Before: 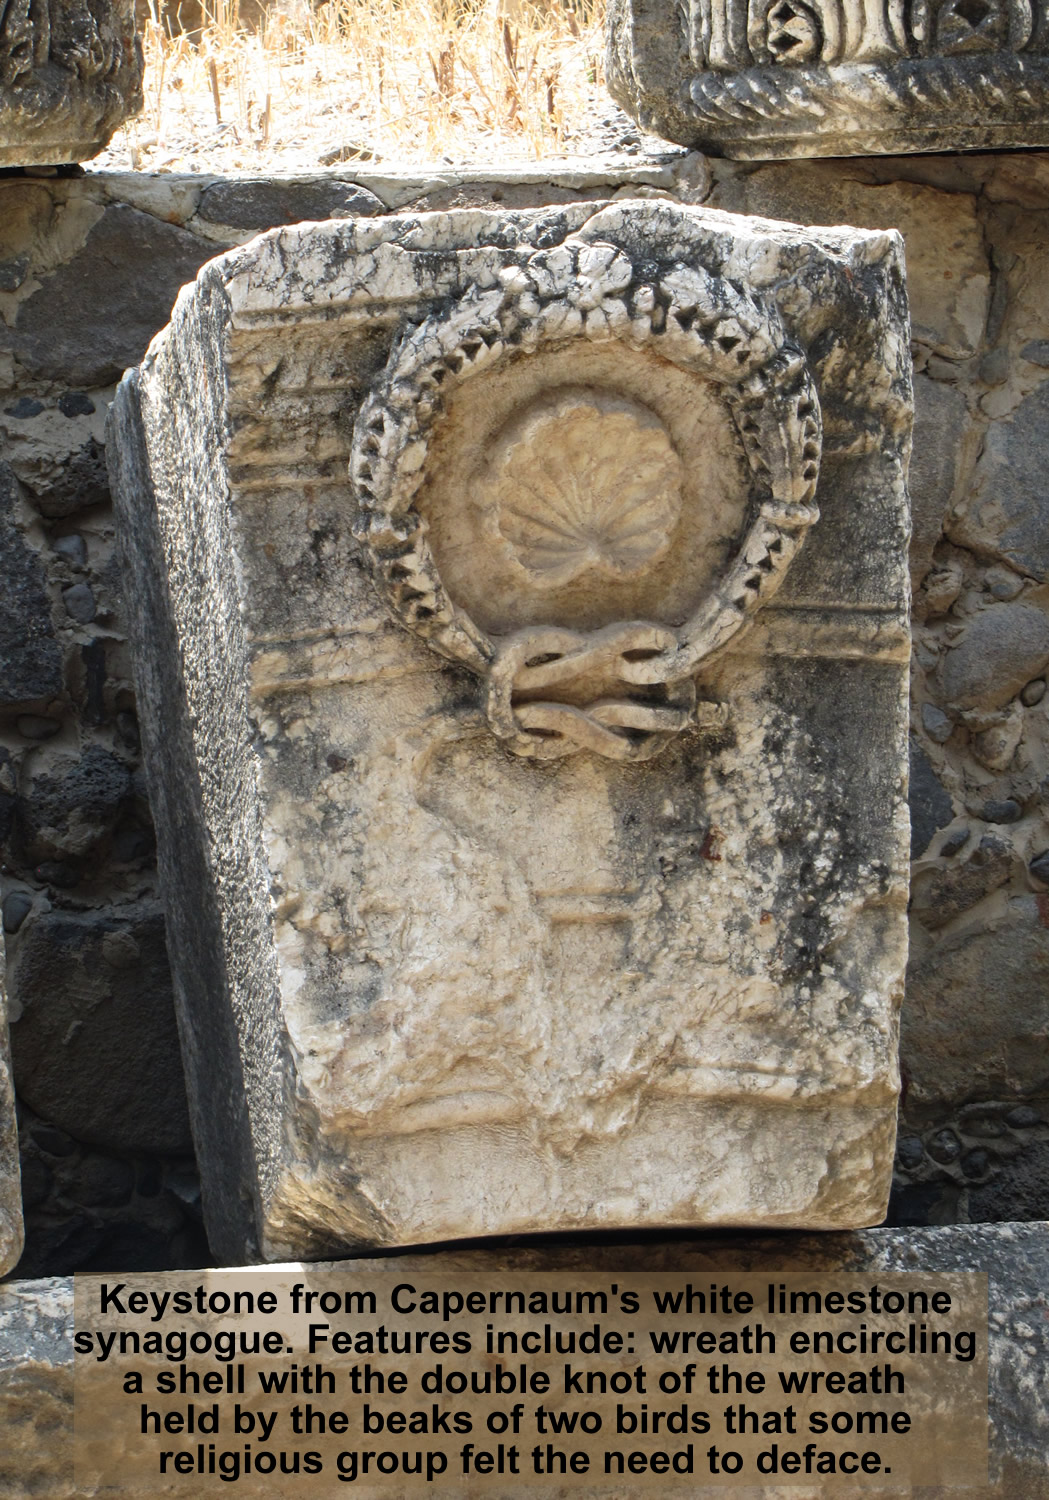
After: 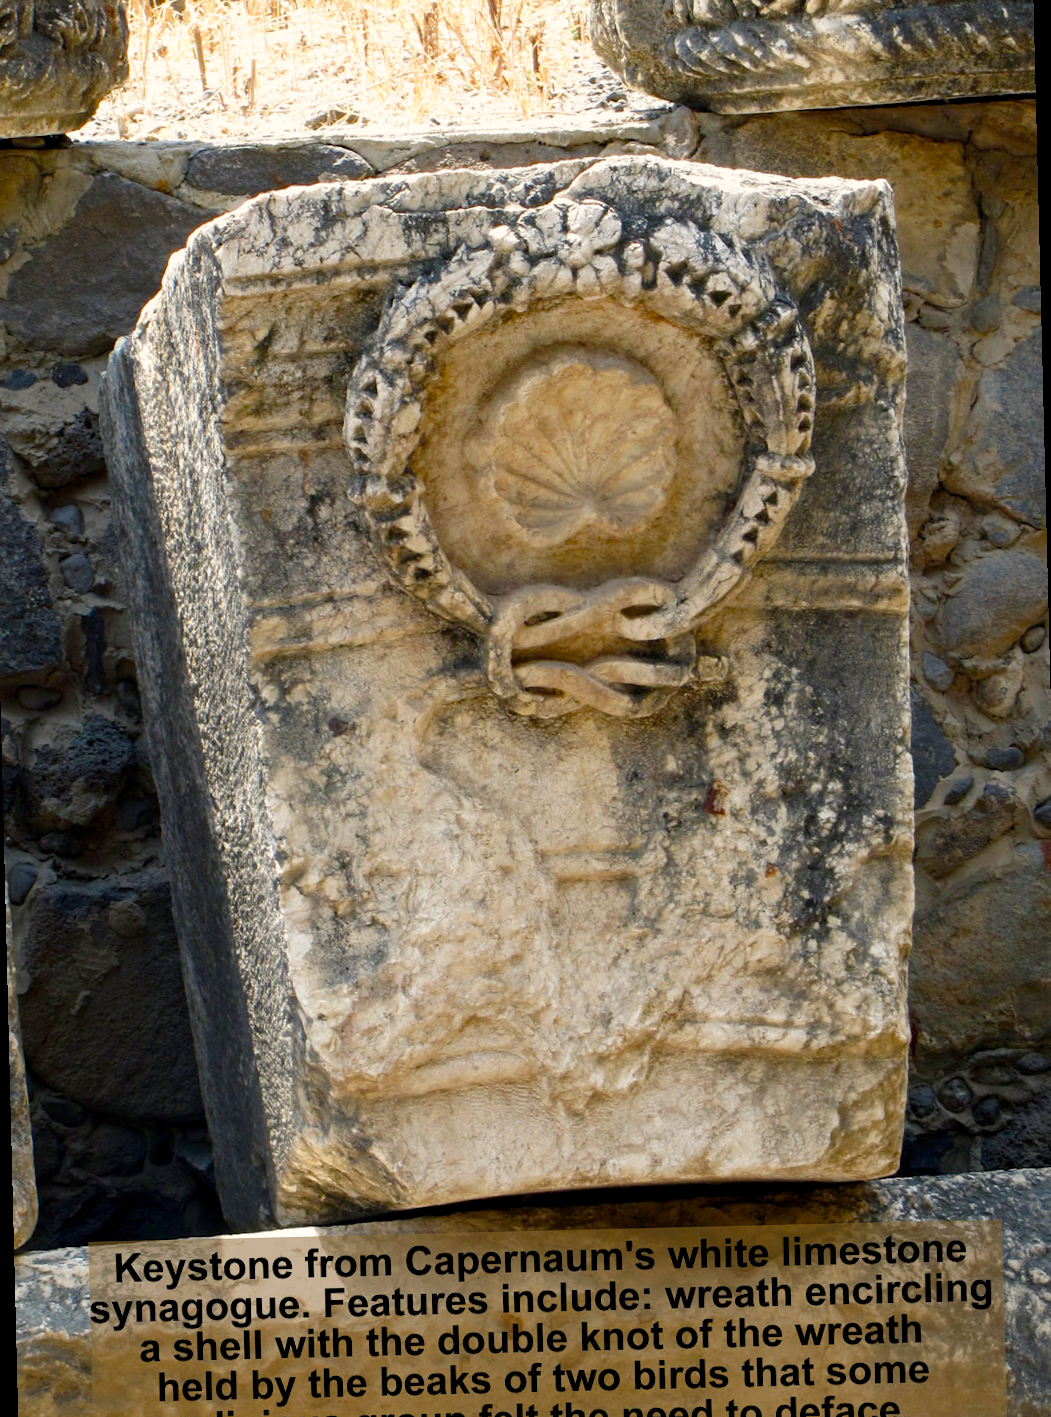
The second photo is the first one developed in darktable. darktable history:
rotate and perspective: rotation -1.42°, crop left 0.016, crop right 0.984, crop top 0.035, crop bottom 0.965
color balance rgb: shadows lift › chroma 1%, shadows lift › hue 240.84°, highlights gain › chroma 2%, highlights gain › hue 73.2°, global offset › luminance -0.5%, perceptual saturation grading › global saturation 20%, perceptual saturation grading › highlights -25%, perceptual saturation grading › shadows 50%, global vibrance 15%
